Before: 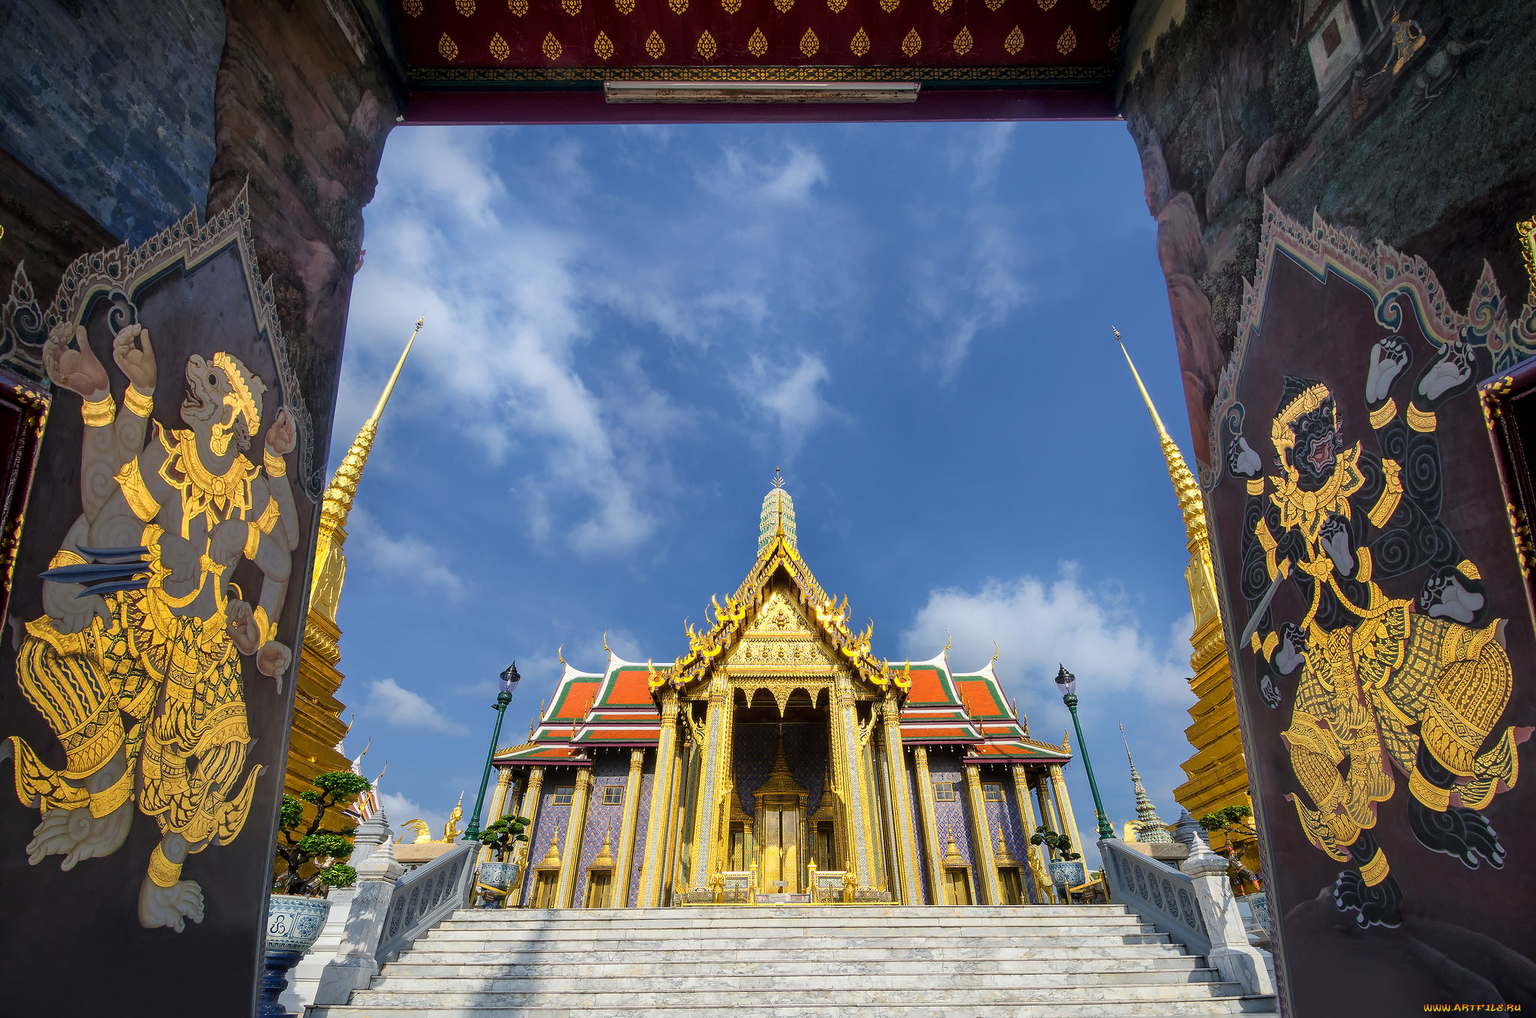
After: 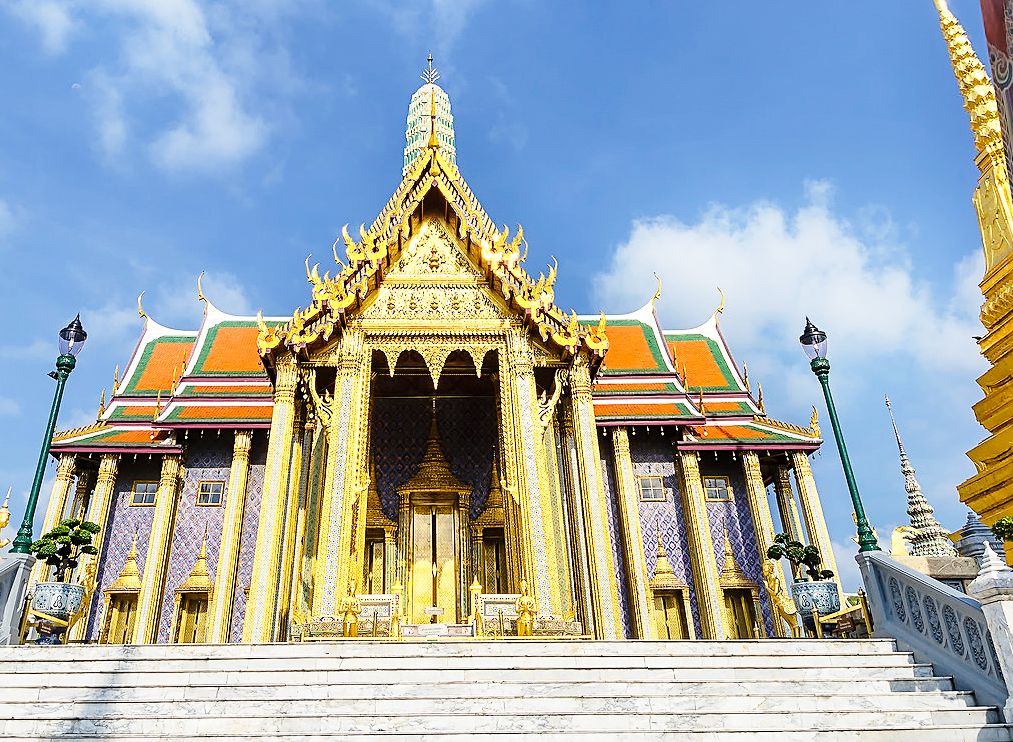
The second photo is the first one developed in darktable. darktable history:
base curve: curves: ch0 [(0, 0) (0.028, 0.03) (0.121, 0.232) (0.46, 0.748) (0.859, 0.968) (1, 1)], preserve colors none
sharpen: on, module defaults
crop: left 29.672%, top 41.786%, right 20.851%, bottom 3.487%
